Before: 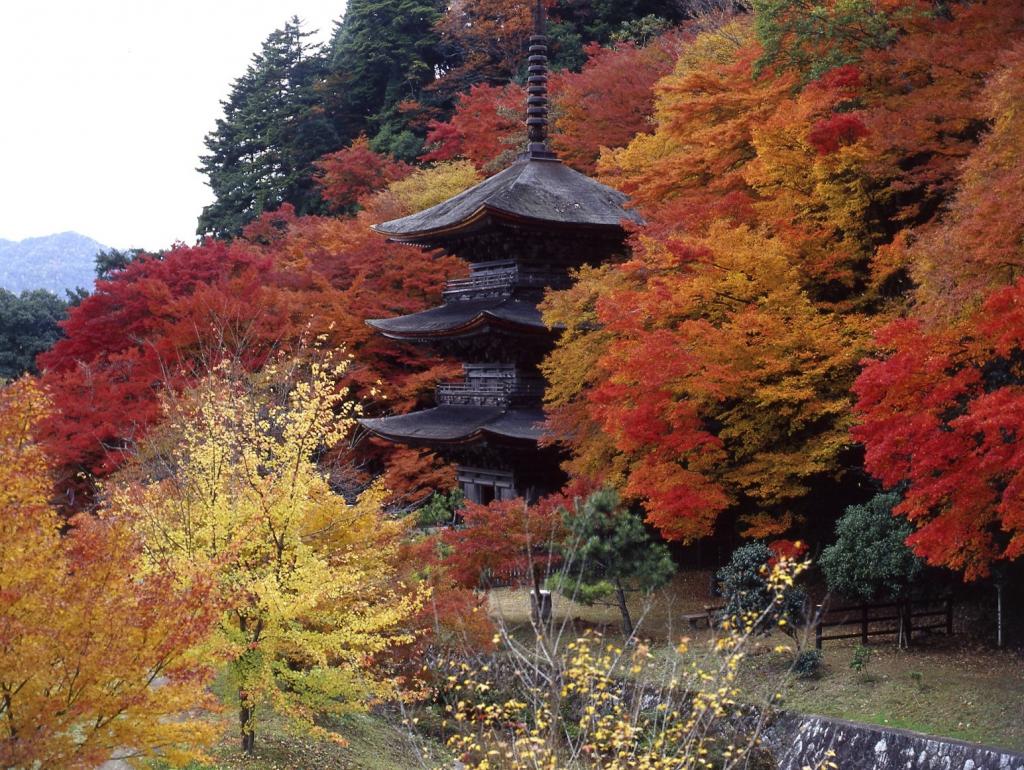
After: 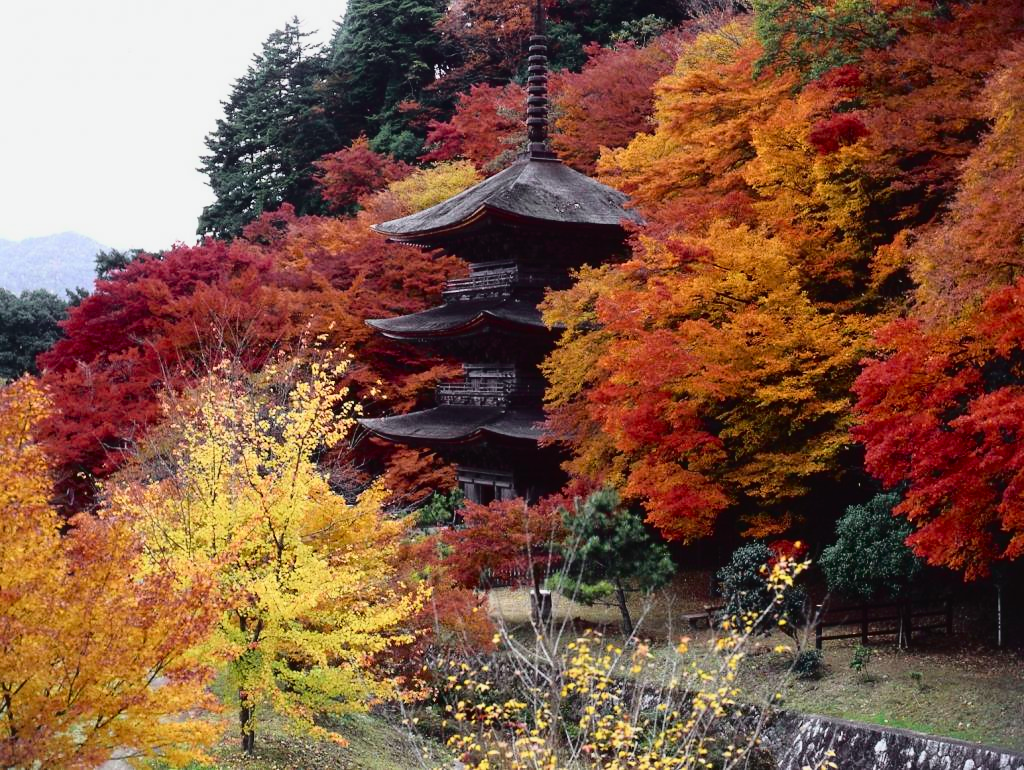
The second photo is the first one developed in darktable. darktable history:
tone curve: curves: ch0 [(0, 0.014) (0.17, 0.099) (0.398, 0.423) (0.728, 0.808) (0.877, 0.91) (0.99, 0.955)]; ch1 [(0, 0) (0.377, 0.325) (0.493, 0.491) (0.505, 0.504) (0.515, 0.515) (0.554, 0.575) (0.623, 0.643) (0.701, 0.718) (1, 1)]; ch2 [(0, 0) (0.423, 0.453) (0.481, 0.485) (0.501, 0.501) (0.531, 0.527) (0.586, 0.597) (0.663, 0.706) (0.717, 0.753) (1, 0.991)], color space Lab, independent channels
